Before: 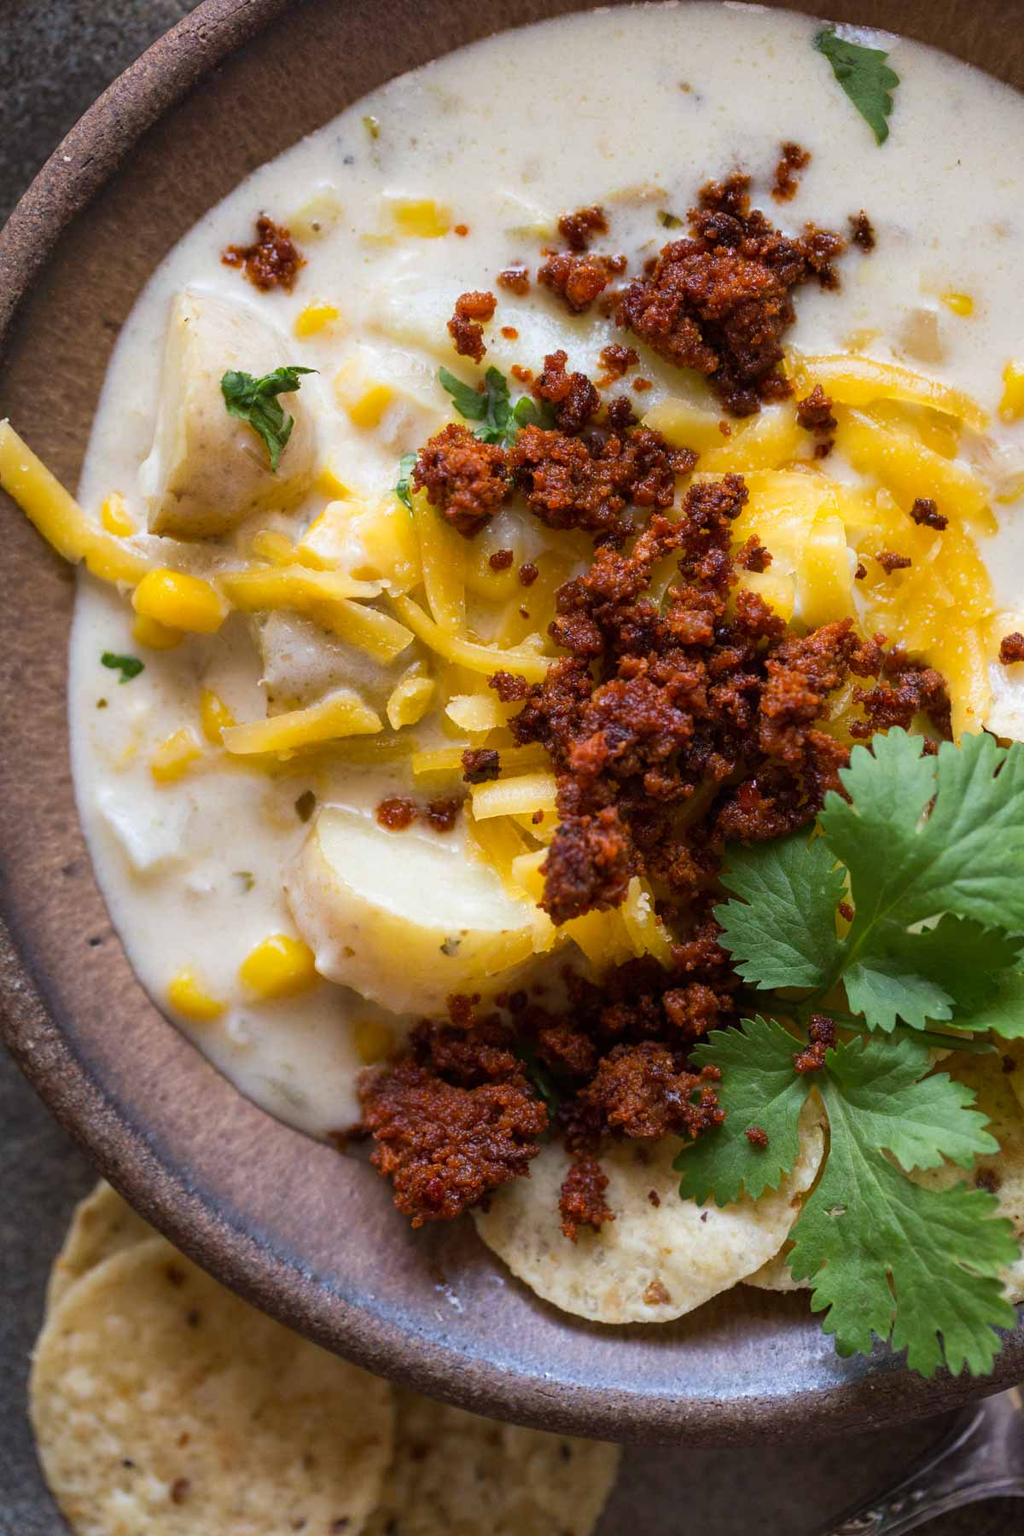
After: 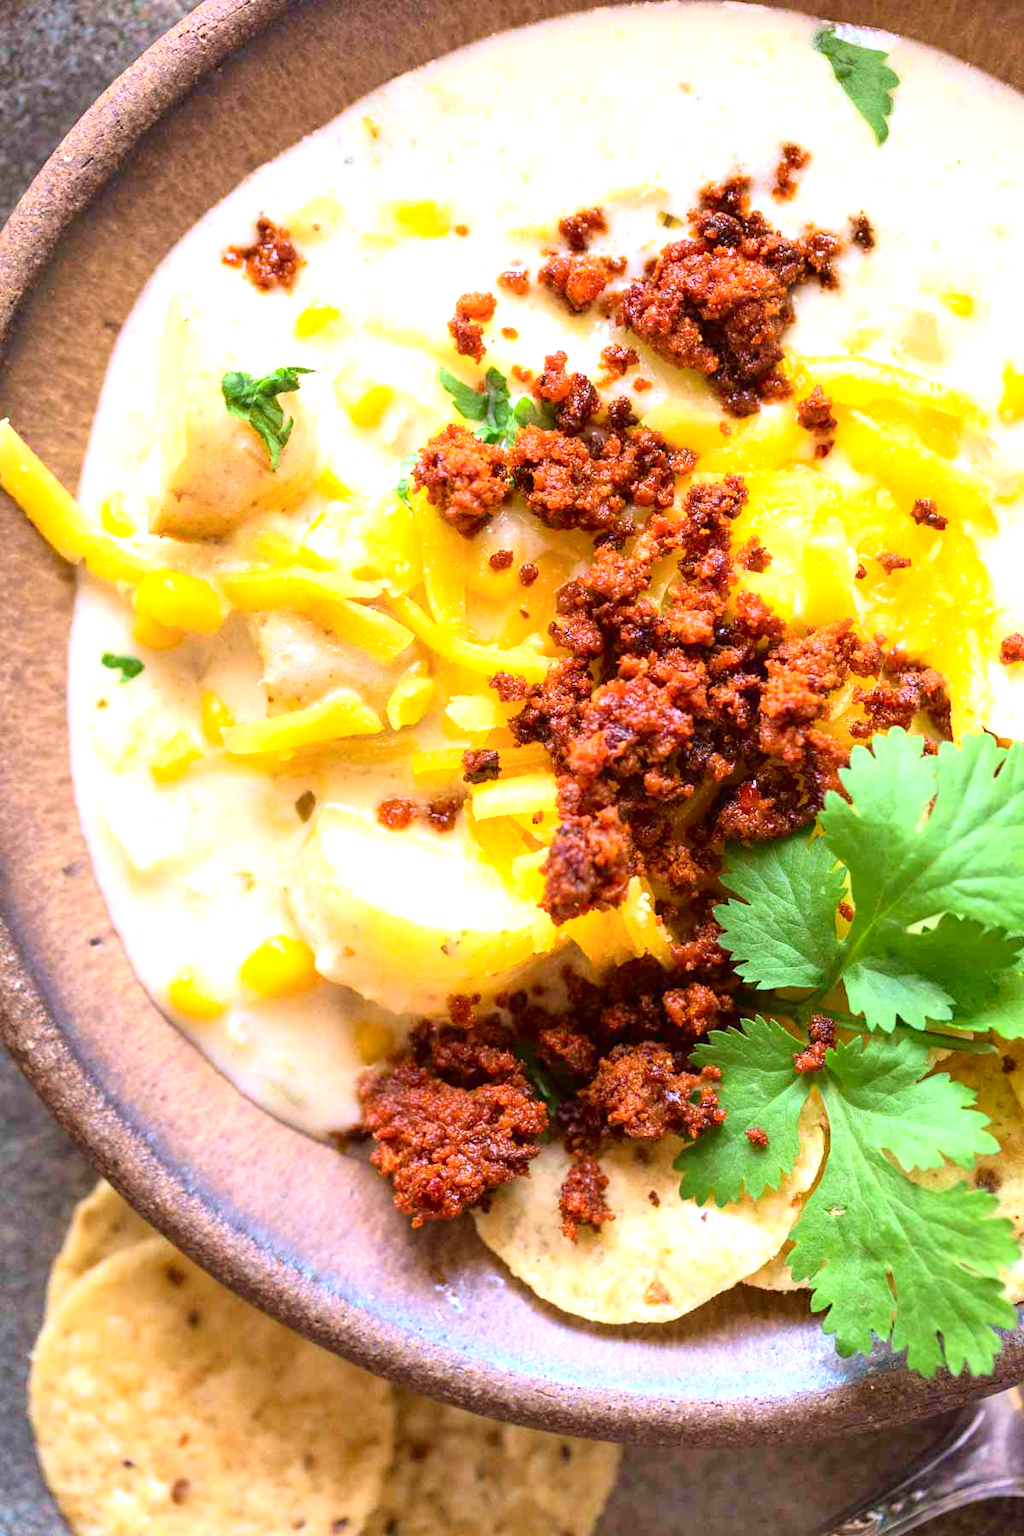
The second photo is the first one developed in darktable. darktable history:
tone curve: curves: ch0 [(0, 0) (0.091, 0.077) (0.389, 0.458) (0.745, 0.82) (0.856, 0.899) (0.92, 0.938) (1, 0.973)]; ch1 [(0, 0) (0.437, 0.404) (0.5, 0.5) (0.529, 0.55) (0.58, 0.6) (0.616, 0.649) (1, 1)]; ch2 [(0, 0) (0.442, 0.415) (0.5, 0.5) (0.535, 0.557) (0.585, 0.62) (1, 1)], color space Lab, independent channels, preserve colors none
exposure: black level correction 0, exposure 1.453 EV, compensate highlight preservation false
